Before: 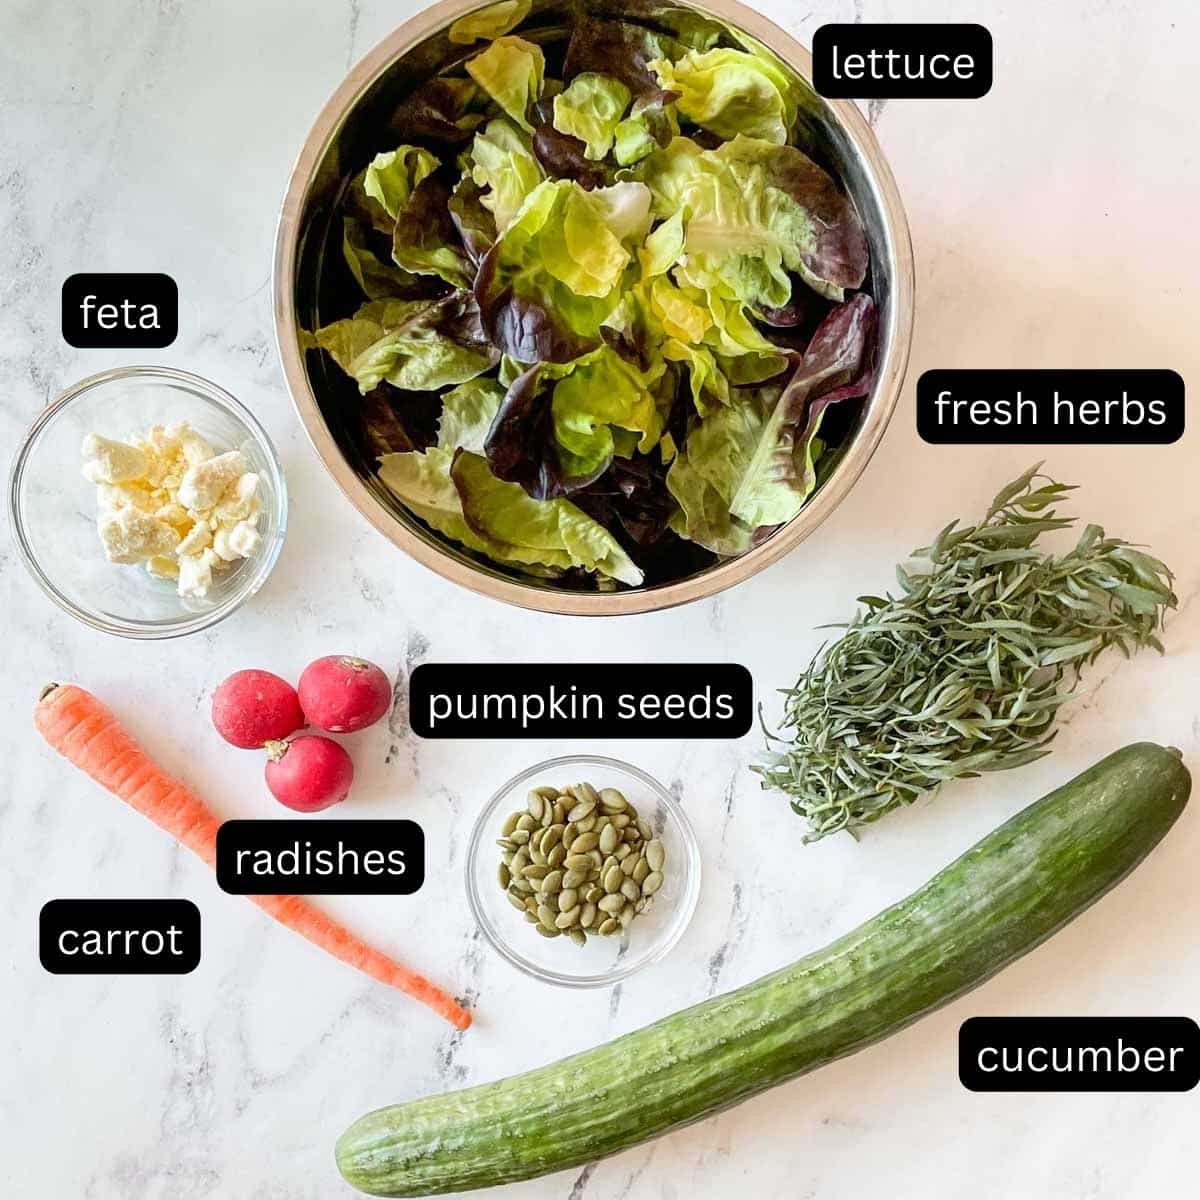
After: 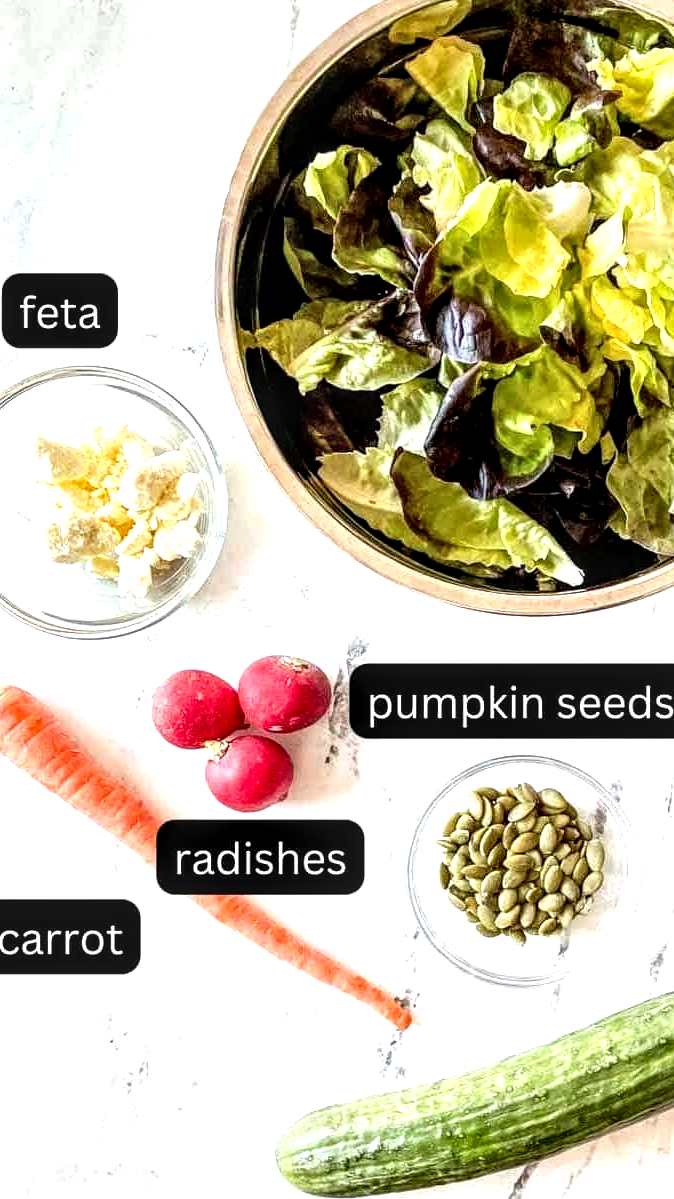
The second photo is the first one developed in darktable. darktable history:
crop: left 5.031%, right 38.726%
tone equalizer: -8 EV -0.765 EV, -7 EV -0.689 EV, -6 EV -0.6 EV, -5 EV -0.363 EV, -3 EV 0.395 EV, -2 EV 0.6 EV, -1 EV 0.686 EV, +0 EV 0.747 EV
local contrast: highlights 60%, shadows 62%, detail 160%
